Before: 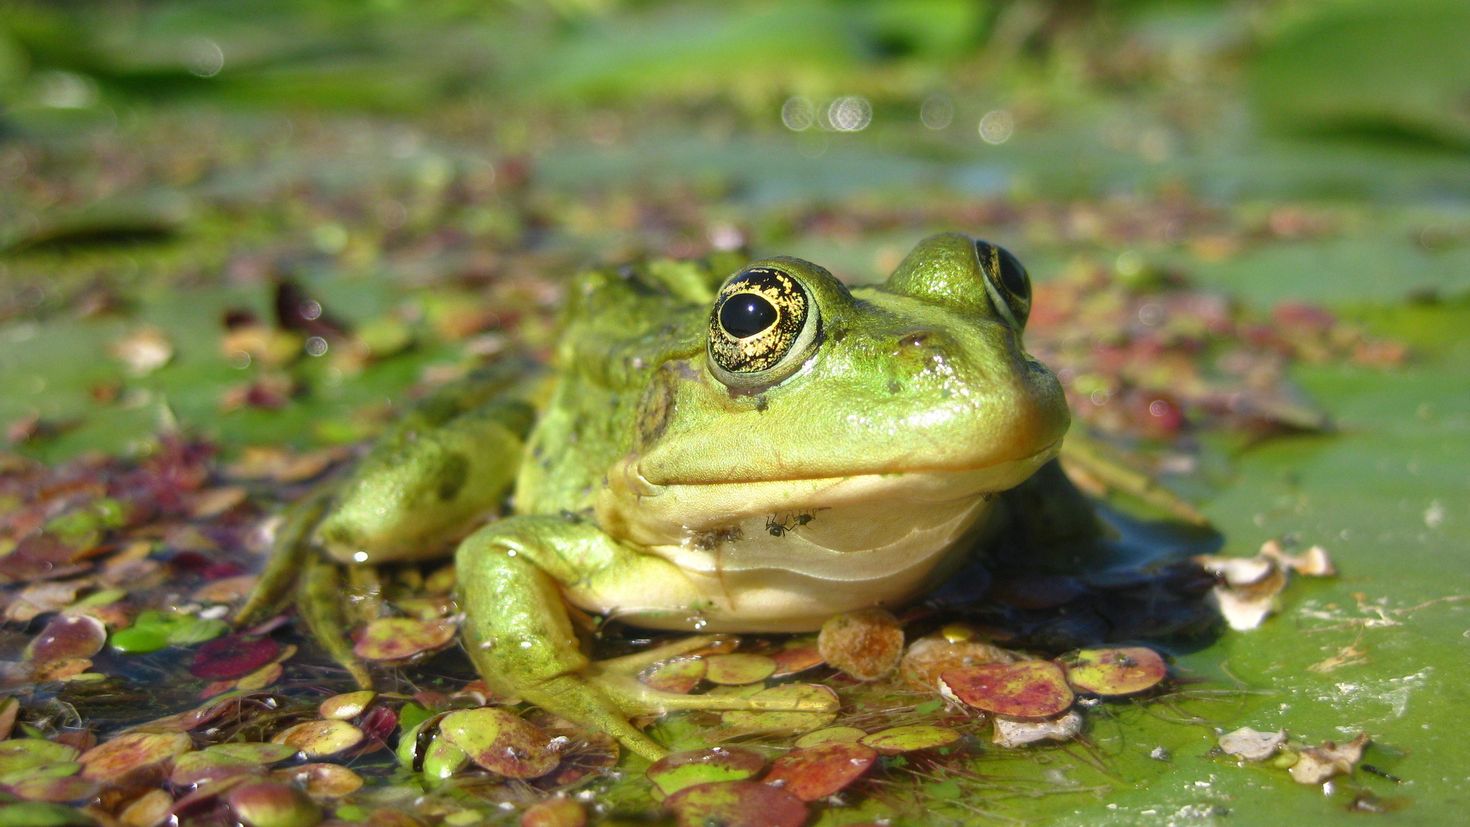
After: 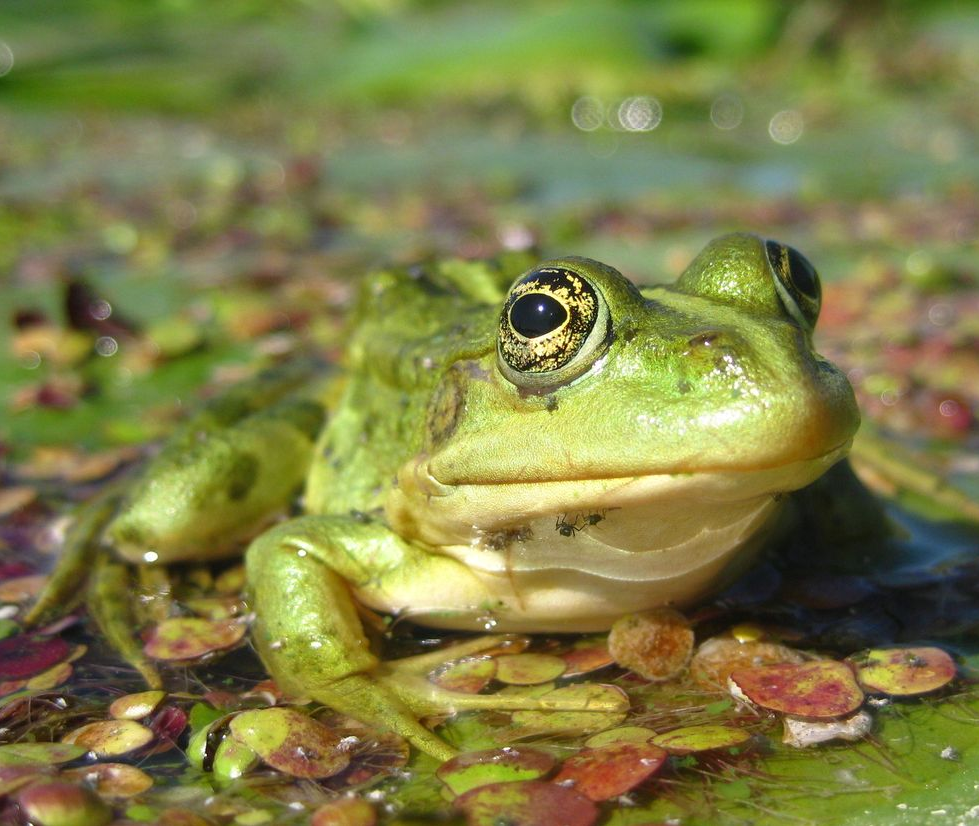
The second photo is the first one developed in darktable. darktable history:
crop and rotate: left 14.292%, right 19.041%
tone equalizer: on, module defaults
